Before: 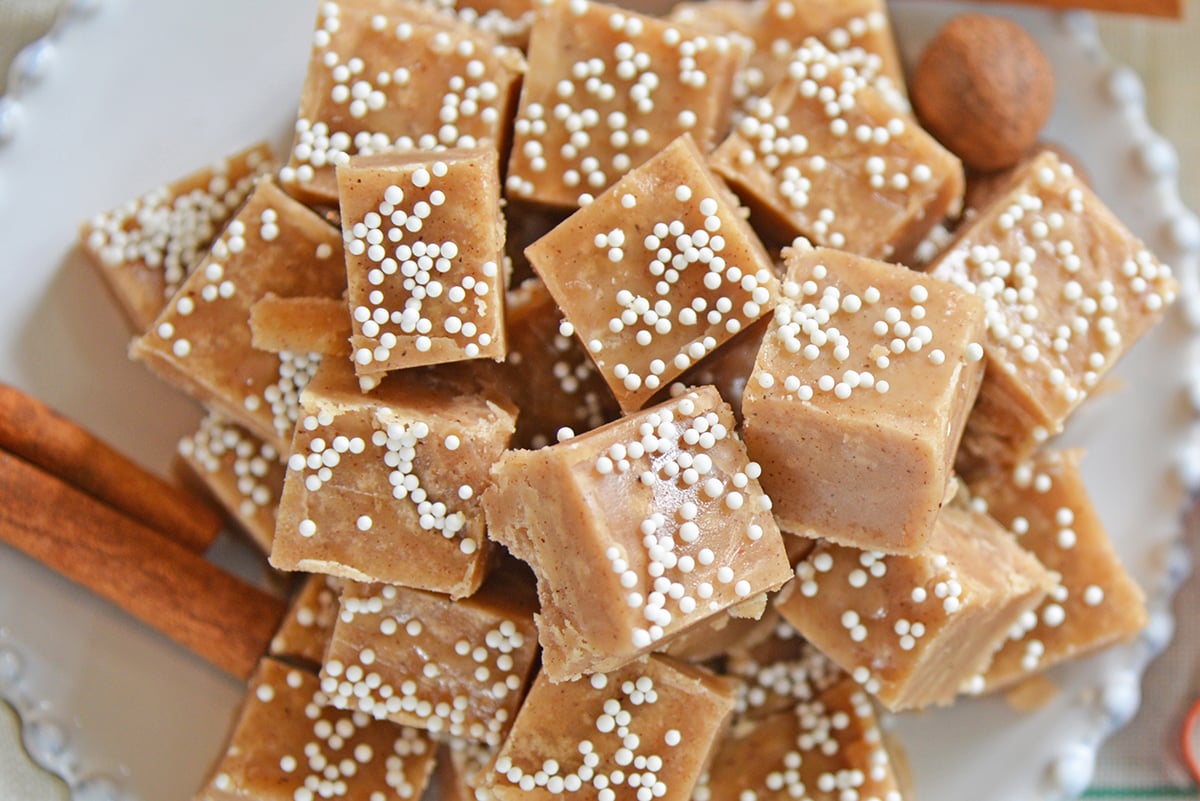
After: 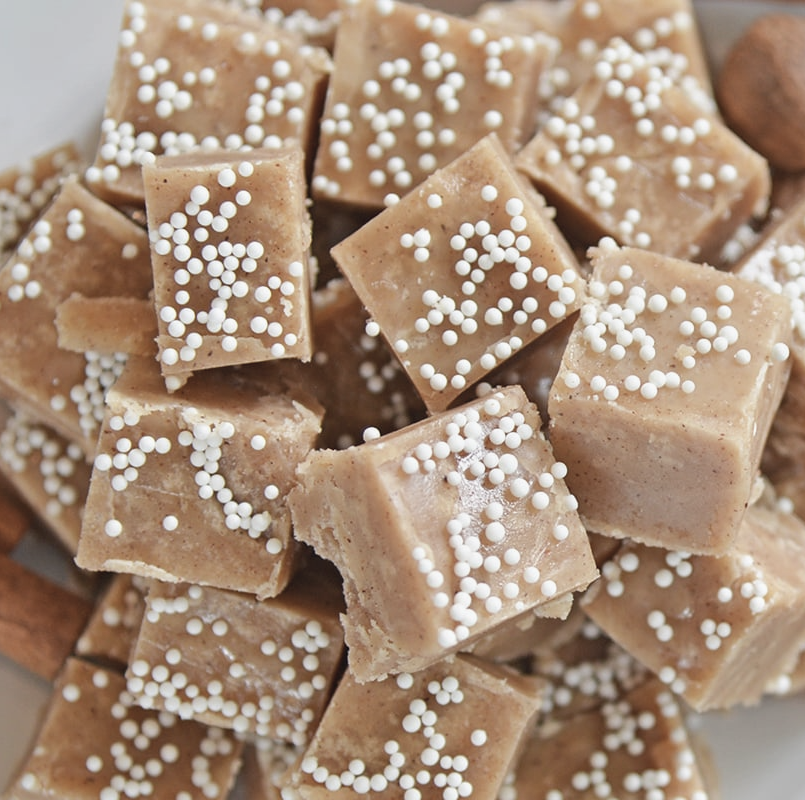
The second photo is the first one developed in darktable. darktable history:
crop and rotate: left 16.206%, right 16.707%
contrast brightness saturation: contrast -0.052, saturation -0.411
tone equalizer: on, module defaults
